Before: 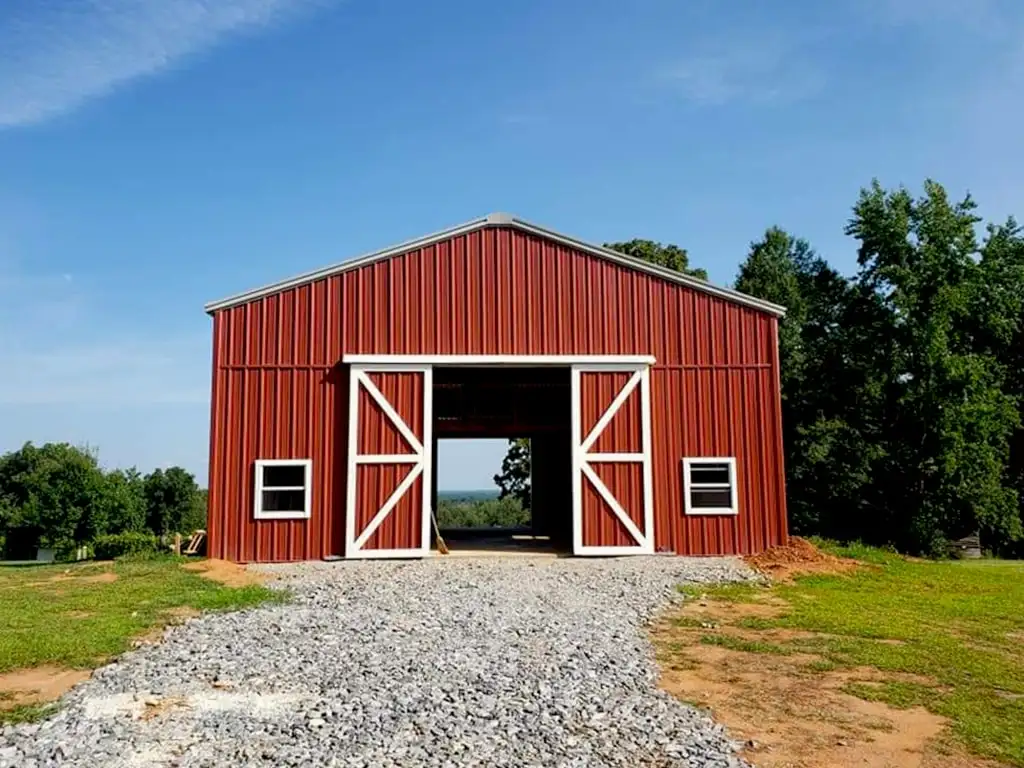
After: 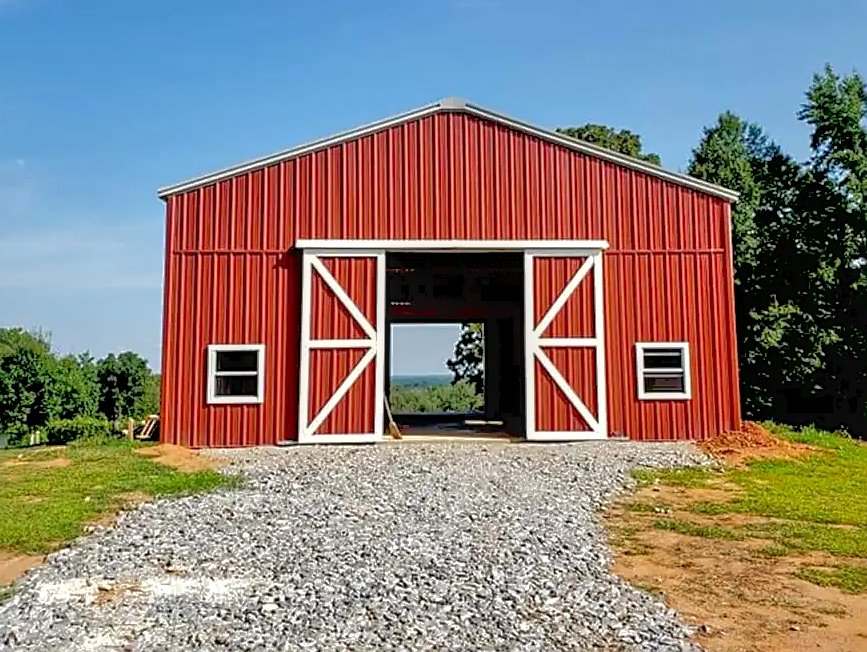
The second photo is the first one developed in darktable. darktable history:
tone equalizer: -7 EV 0.142 EV, -6 EV 0.599 EV, -5 EV 1.15 EV, -4 EV 1.34 EV, -3 EV 1.14 EV, -2 EV 0.6 EV, -1 EV 0.153 EV
sharpen: on, module defaults
crop and rotate: left 4.598%, top 15.083%, right 10.693%
shadows and highlights: shadows color adjustment 99.14%, highlights color adjustment 0.654%
exposure: exposure 0.166 EV, compensate exposure bias true, compensate highlight preservation false
local contrast: detail 130%
tone curve: curves: ch0 [(0, 0) (0.003, 0.018) (0.011, 0.019) (0.025, 0.02) (0.044, 0.024) (0.069, 0.034) (0.1, 0.049) (0.136, 0.082) (0.177, 0.136) (0.224, 0.196) (0.277, 0.263) (0.335, 0.329) (0.399, 0.401) (0.468, 0.473) (0.543, 0.546) (0.623, 0.625) (0.709, 0.698) (0.801, 0.779) (0.898, 0.867) (1, 1)], color space Lab, independent channels, preserve colors none
